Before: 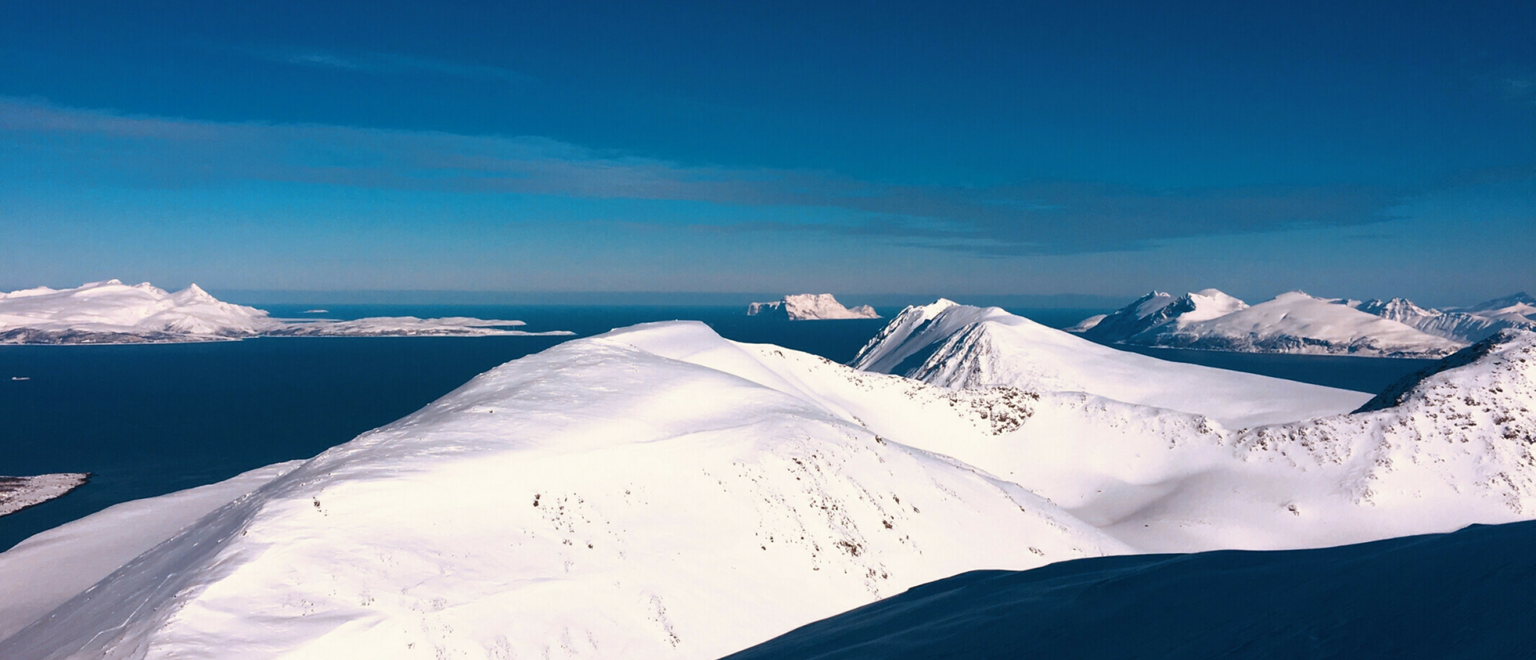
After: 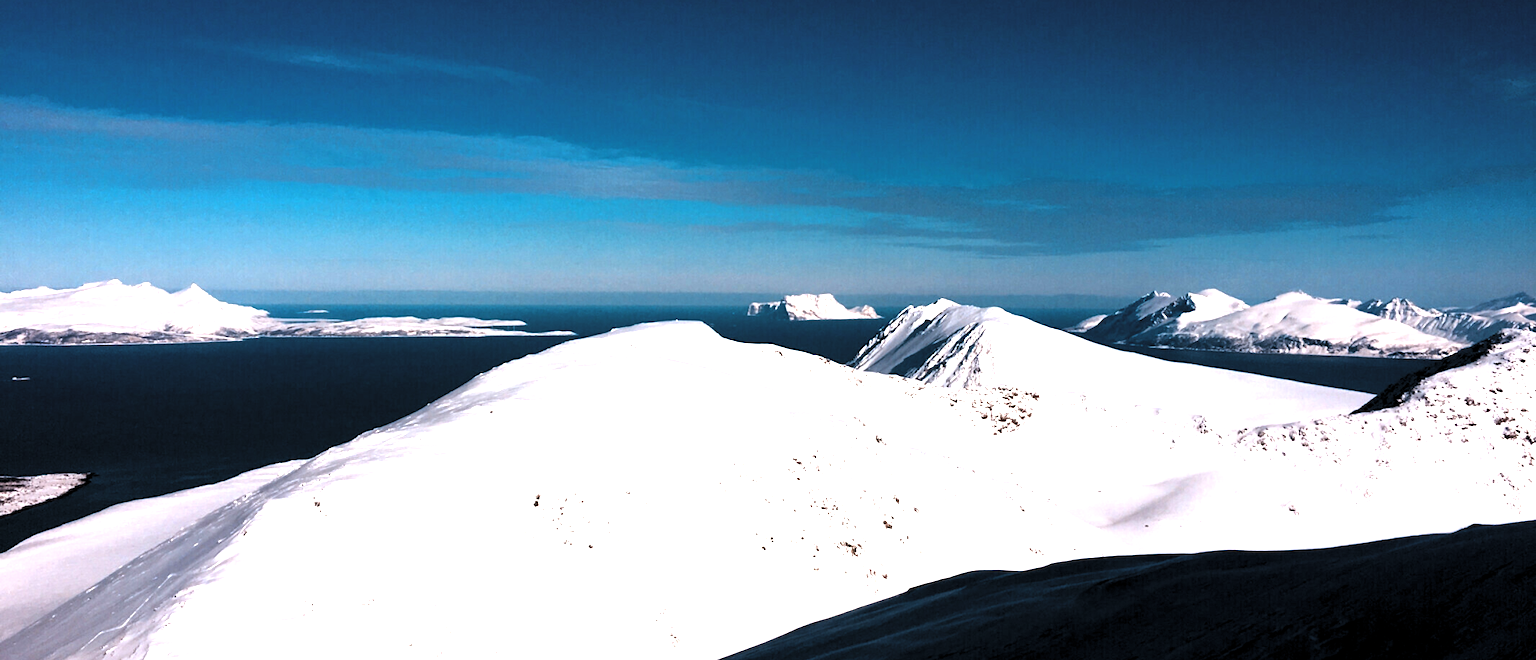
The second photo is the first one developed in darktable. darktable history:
levels: black 0.03%, levels [0.182, 0.542, 0.902]
exposure: black level correction 0, exposure 0.702 EV, compensate highlight preservation false
